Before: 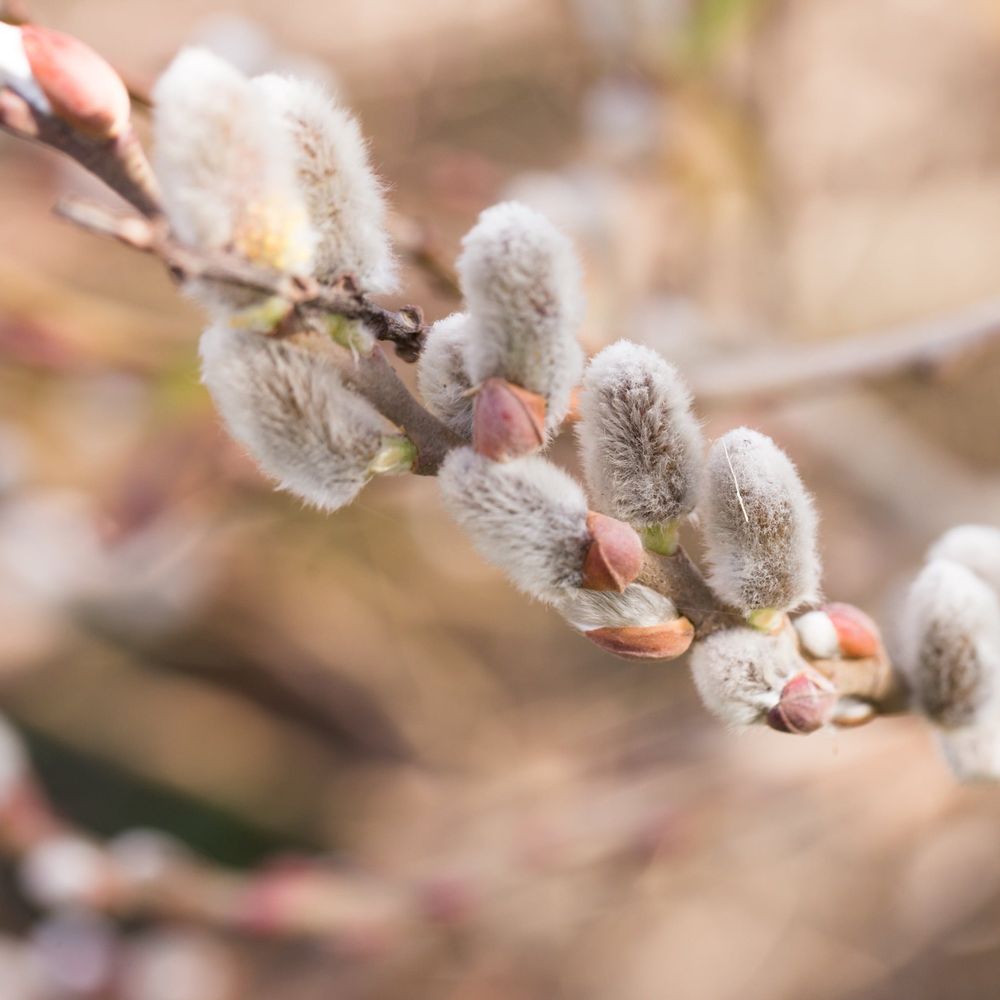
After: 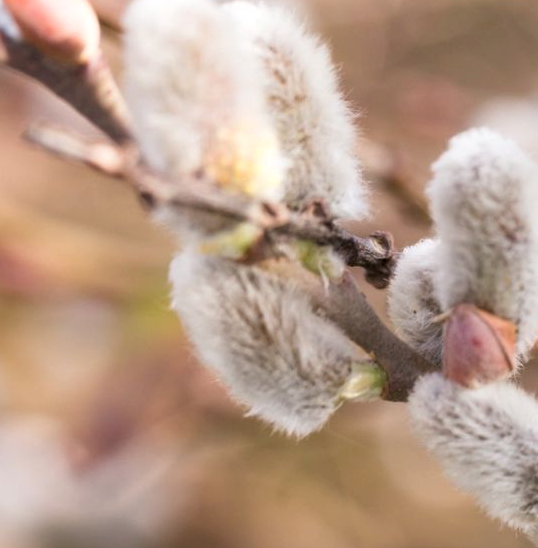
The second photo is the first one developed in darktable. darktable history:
local contrast: mode bilateral grid, contrast 20, coarseness 50, detail 119%, midtone range 0.2
crop and rotate: left 3.051%, top 7.42%, right 43.133%, bottom 37.76%
levels: levels [0.026, 0.507, 0.987]
